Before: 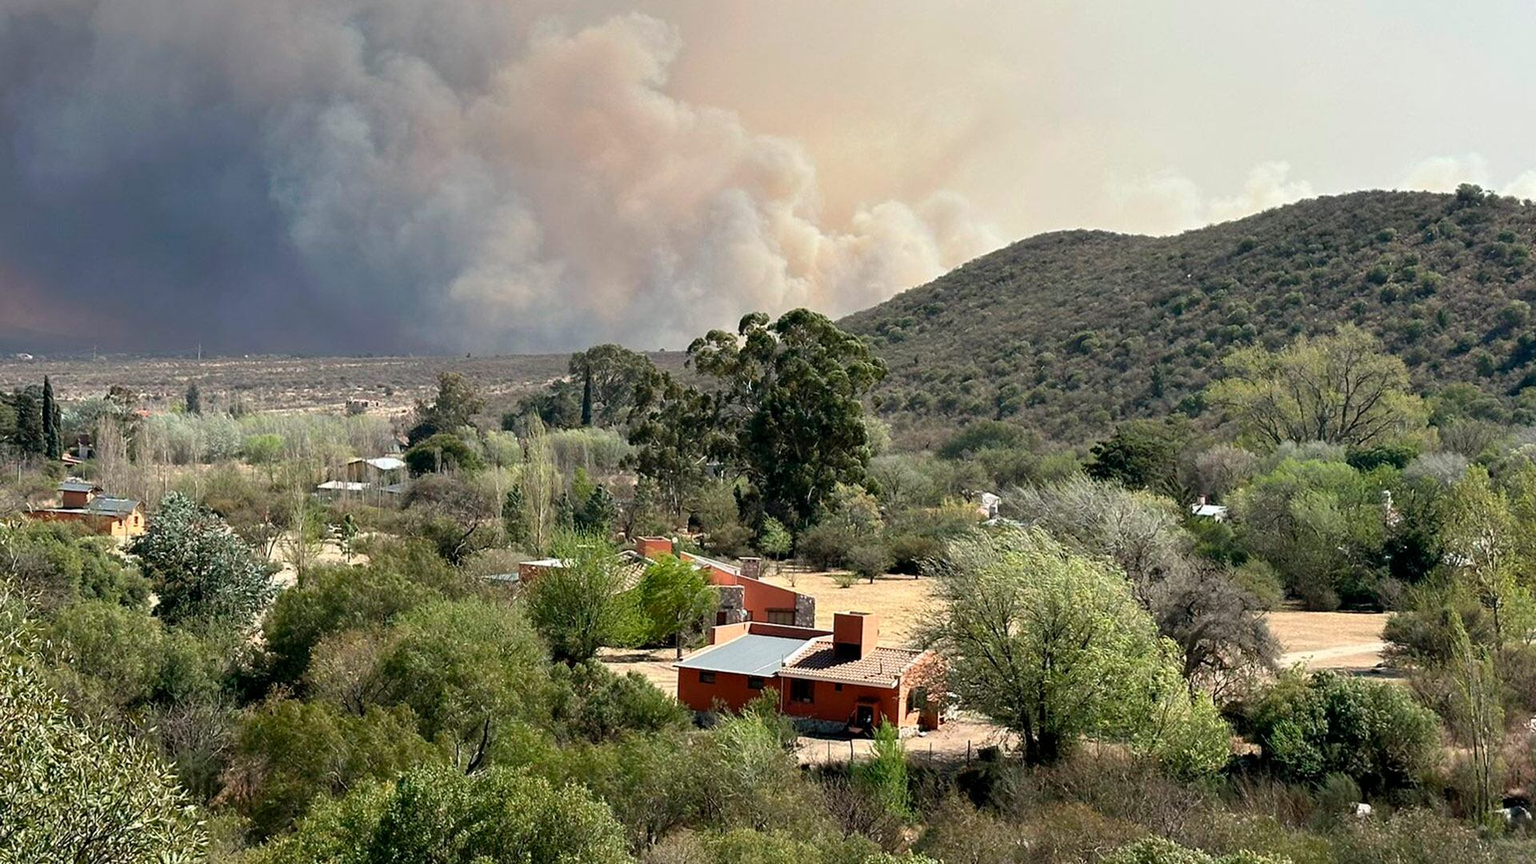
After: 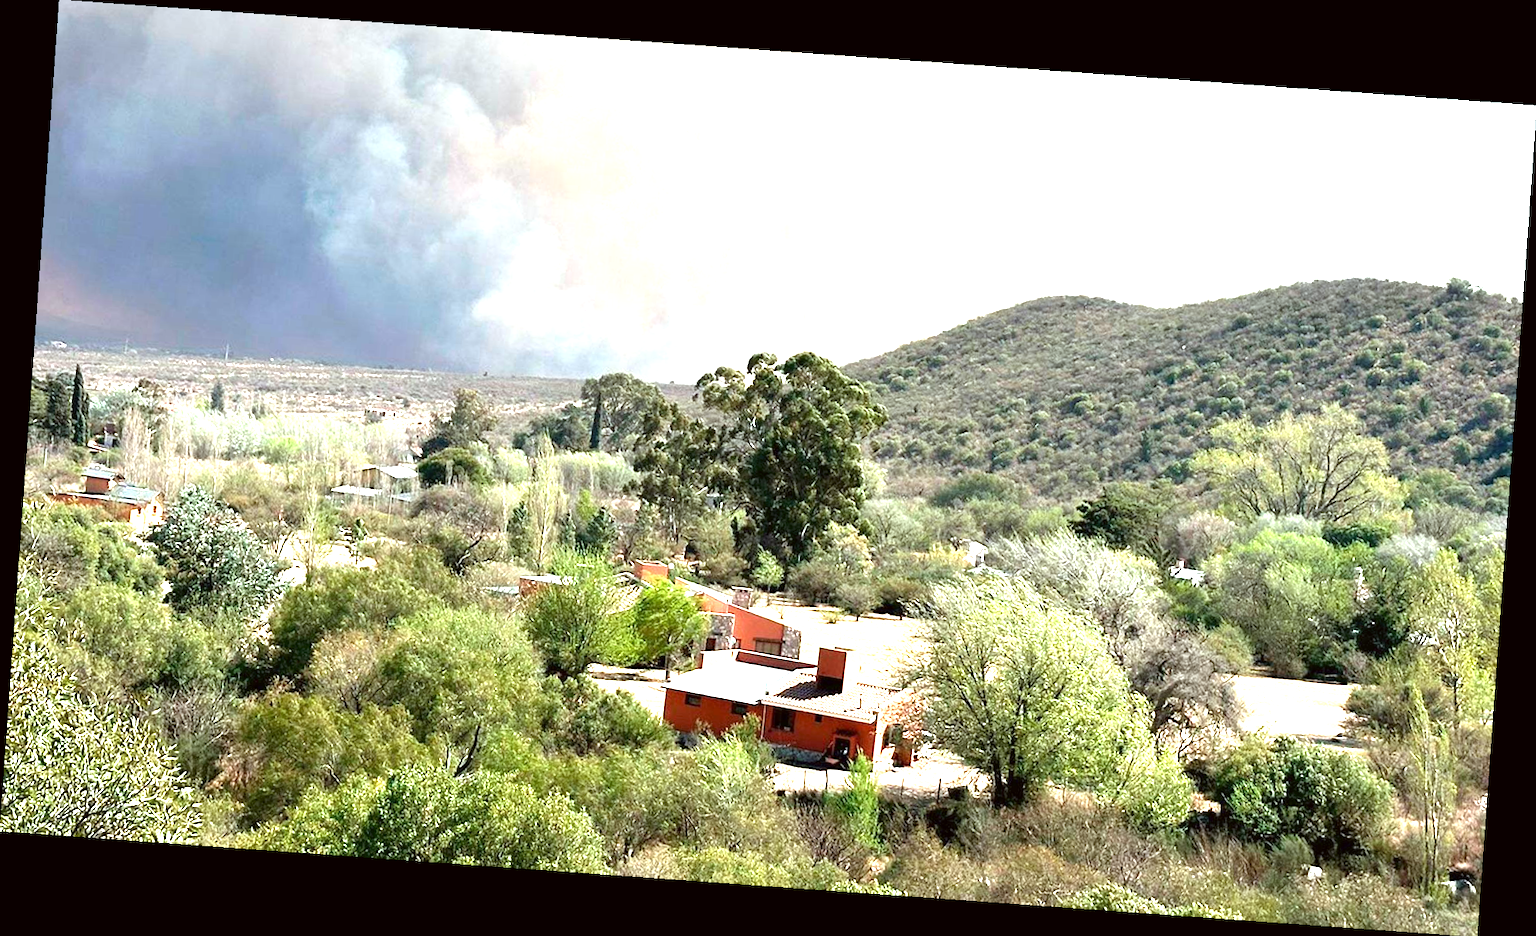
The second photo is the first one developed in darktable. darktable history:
exposure: black level correction 0, exposure 1.625 EV, compensate exposure bias true, compensate highlight preservation false
color correction: highlights a* -2.73, highlights b* -2.09, shadows a* 2.41, shadows b* 2.73
rotate and perspective: rotation 4.1°, automatic cropping off
